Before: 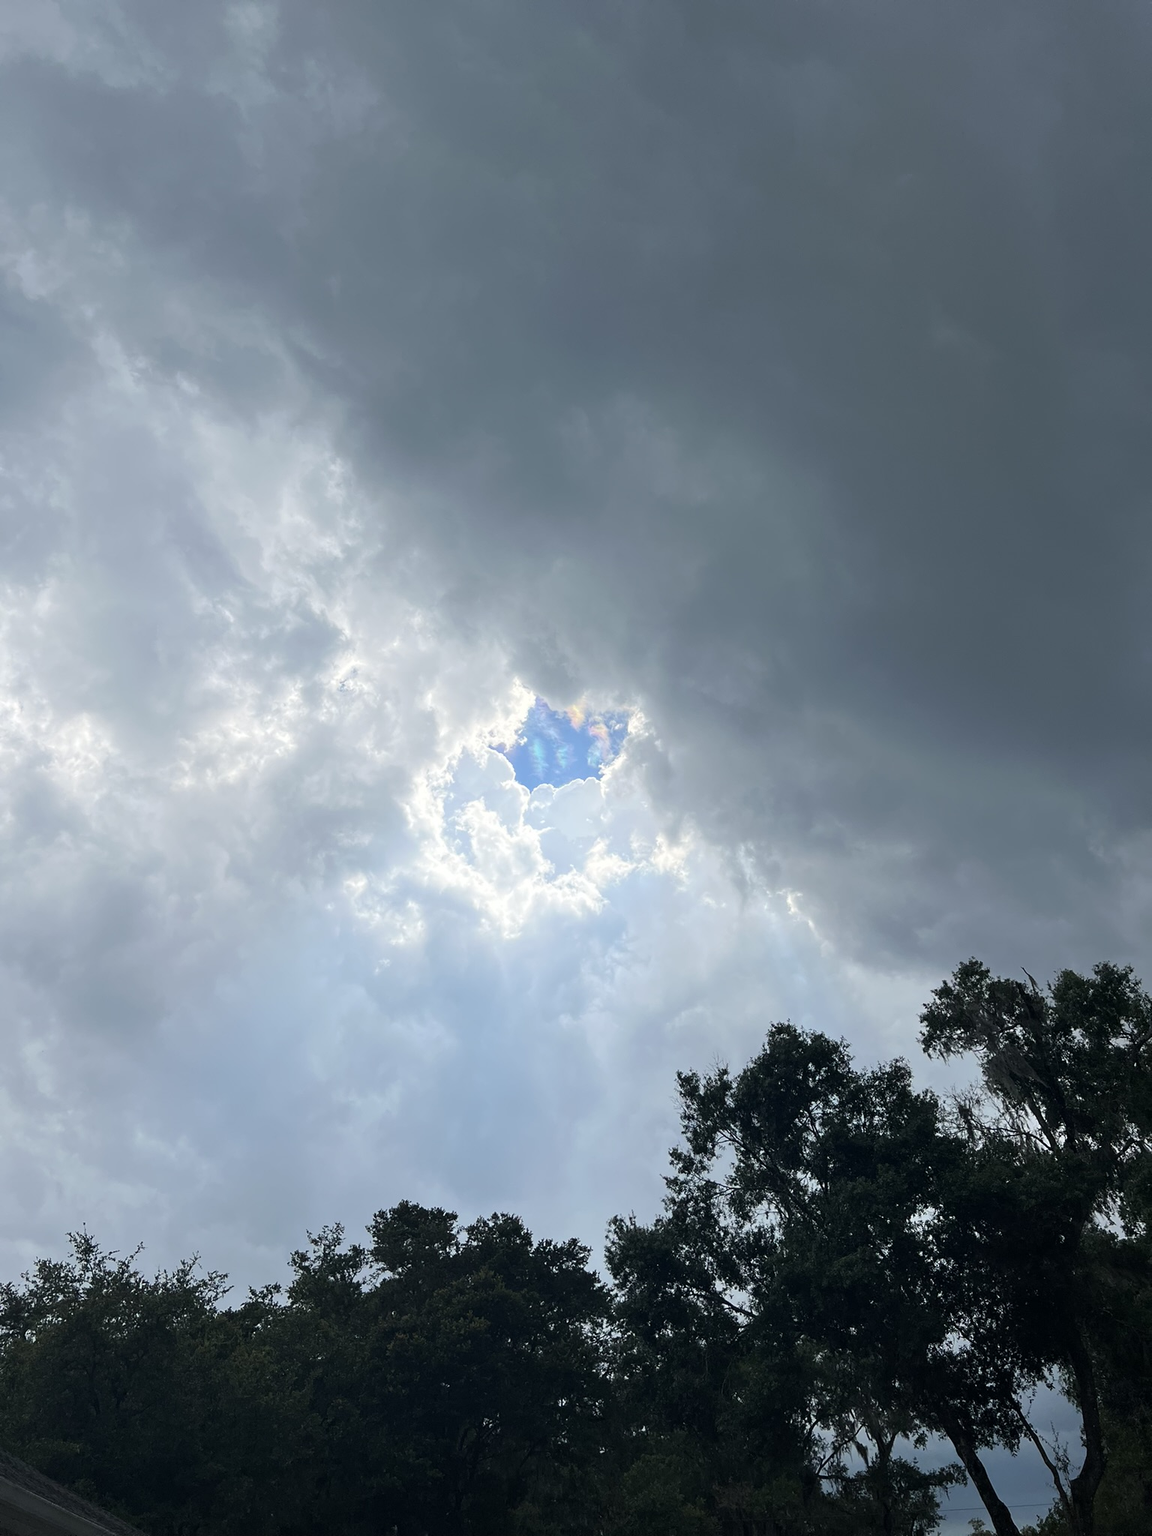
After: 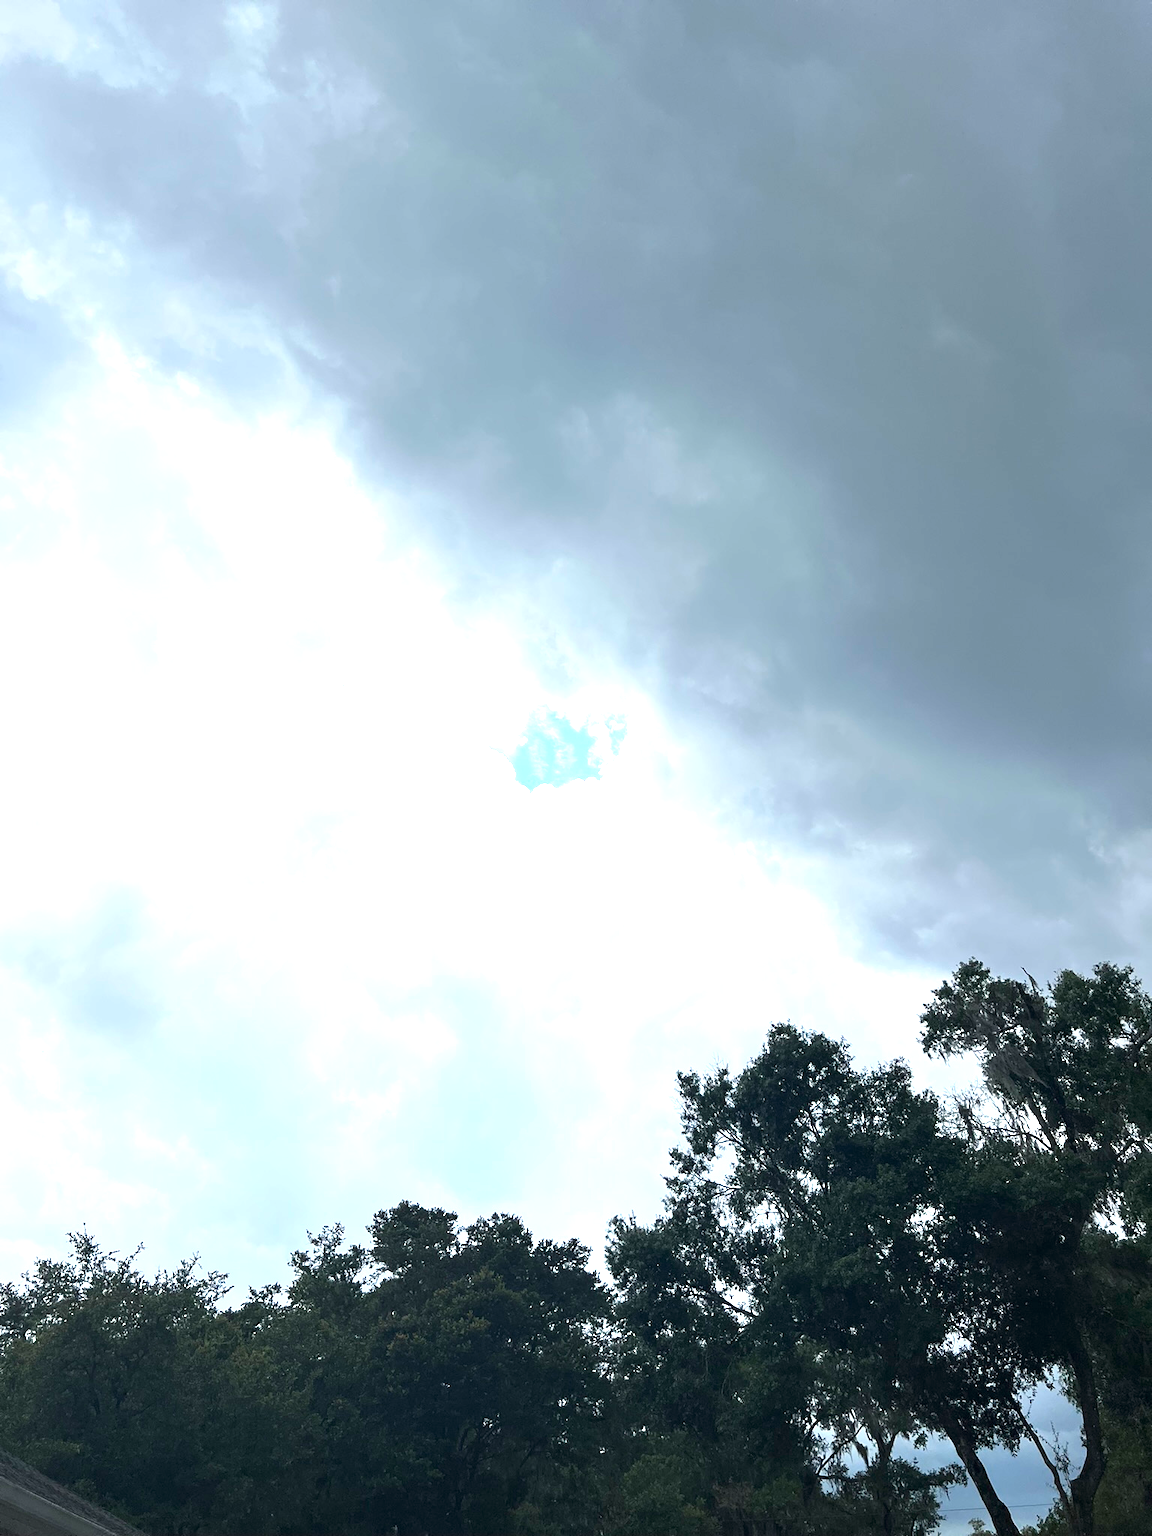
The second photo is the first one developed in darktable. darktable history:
exposure: black level correction 0, exposure 1.388 EV, compensate exposure bias true, compensate highlight preservation false
